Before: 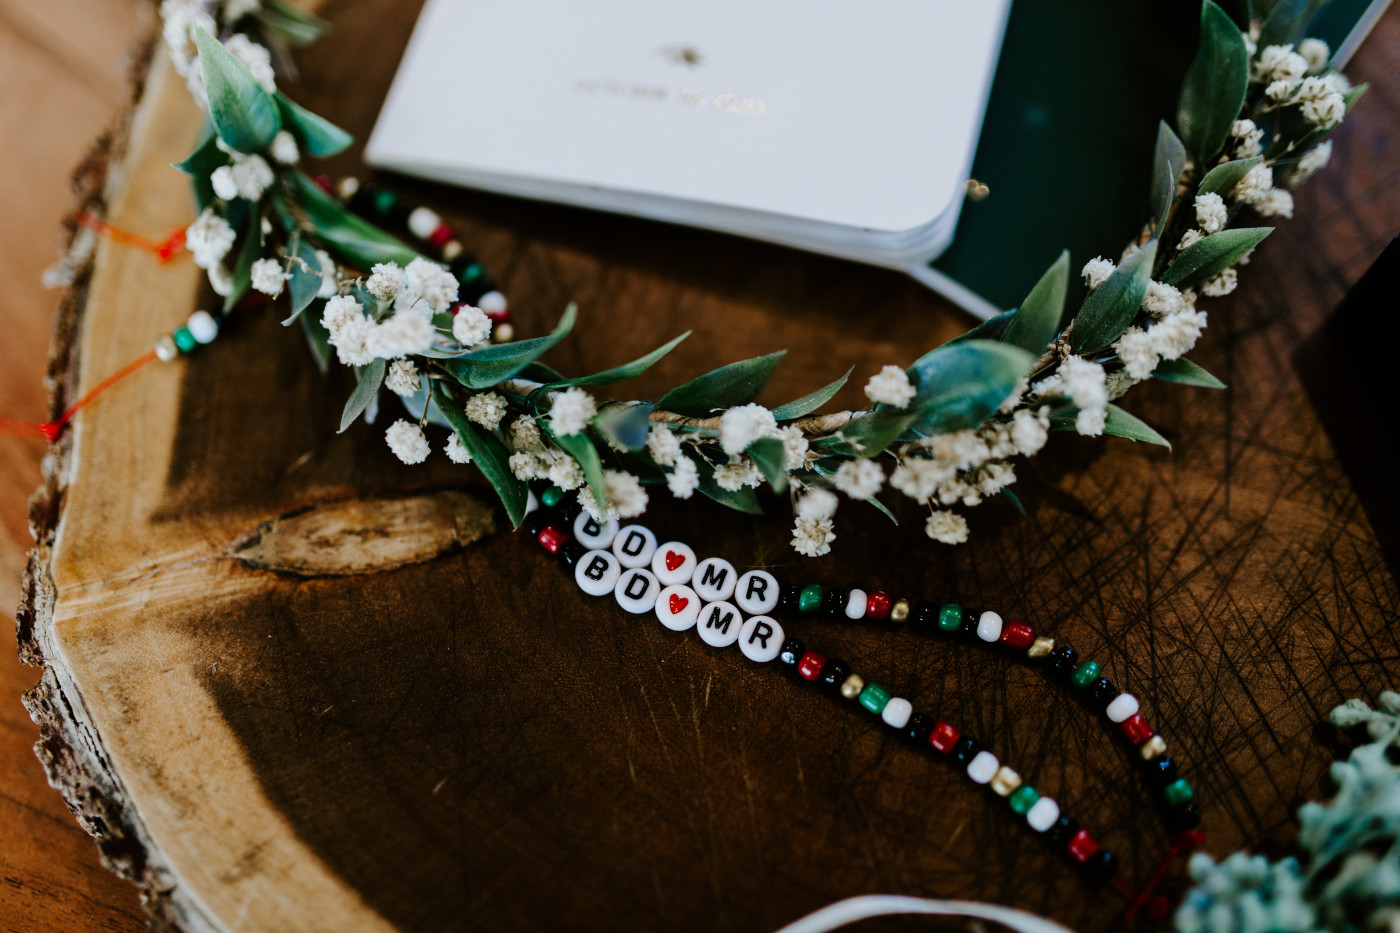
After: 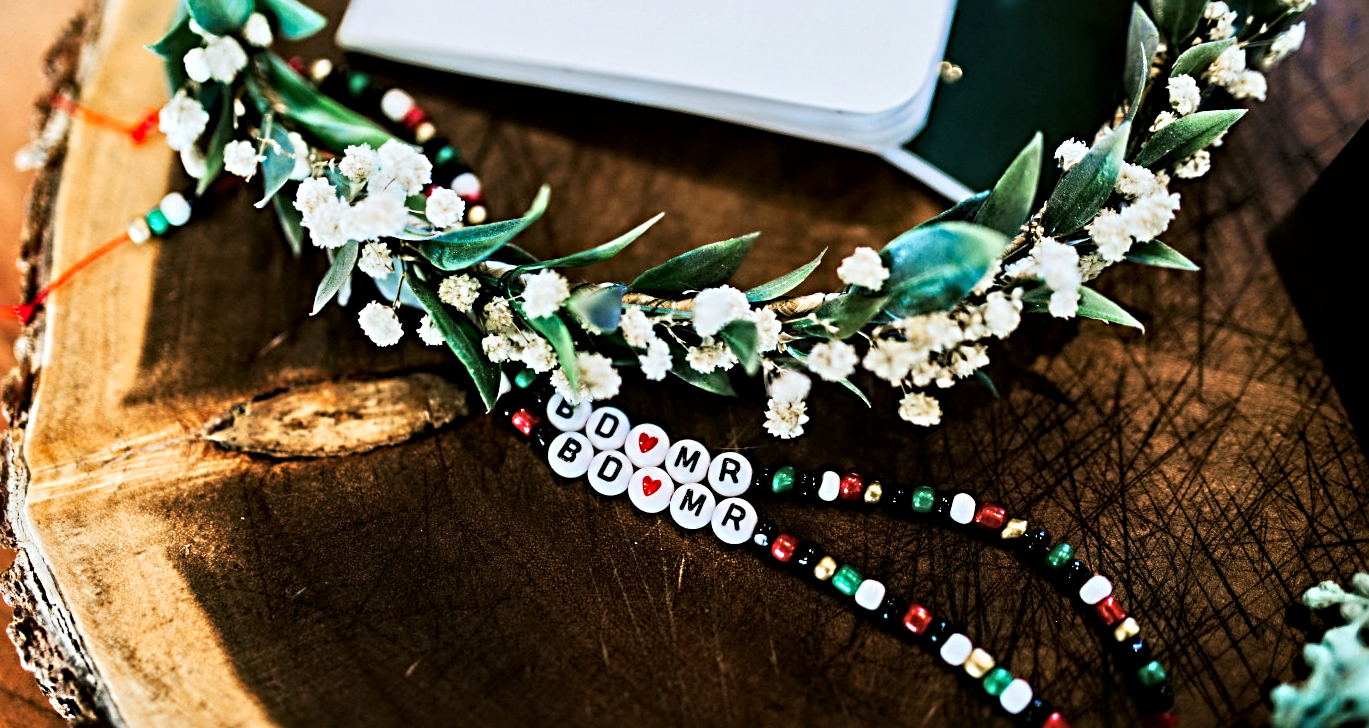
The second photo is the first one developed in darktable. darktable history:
contrast equalizer: y [[0.511, 0.558, 0.631, 0.632, 0.559, 0.512], [0.5 ×6], [0.507, 0.559, 0.627, 0.644, 0.647, 0.647], [0 ×6], [0 ×6]], mix 0.34
tone equalizer: -7 EV 0.143 EV, -6 EV 0.572 EV, -5 EV 1.18 EV, -4 EV 1.31 EV, -3 EV 1.16 EV, -2 EV 0.6 EV, -1 EV 0.154 EV, edges refinement/feathering 500, mask exposure compensation -1.57 EV, preserve details guided filter
crop and rotate: left 1.941%, top 12.724%, right 0.205%, bottom 9.235%
sharpen: radius 3.977
tone curve: curves: ch0 [(0, 0) (0.003, 0.003) (0.011, 0.015) (0.025, 0.031) (0.044, 0.056) (0.069, 0.083) (0.1, 0.113) (0.136, 0.145) (0.177, 0.184) (0.224, 0.225) (0.277, 0.275) (0.335, 0.327) (0.399, 0.385) (0.468, 0.447) (0.543, 0.528) (0.623, 0.611) (0.709, 0.703) (0.801, 0.802) (0.898, 0.902) (1, 1)], preserve colors none
local contrast: mode bilateral grid, contrast 20, coarseness 50, detail 120%, midtone range 0.2
